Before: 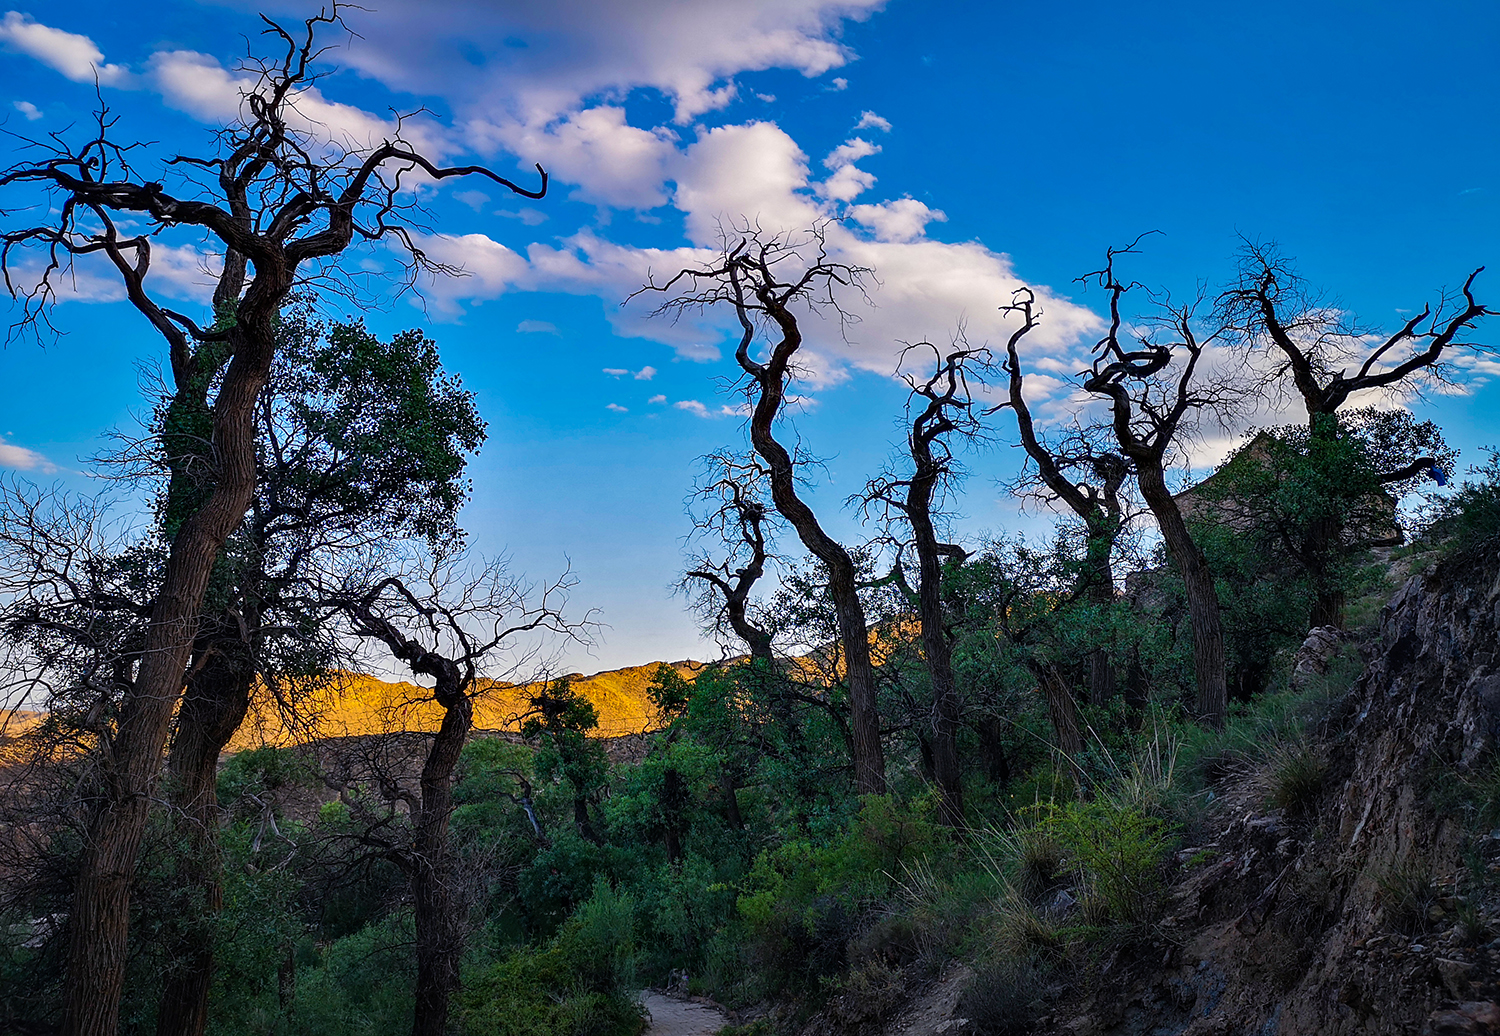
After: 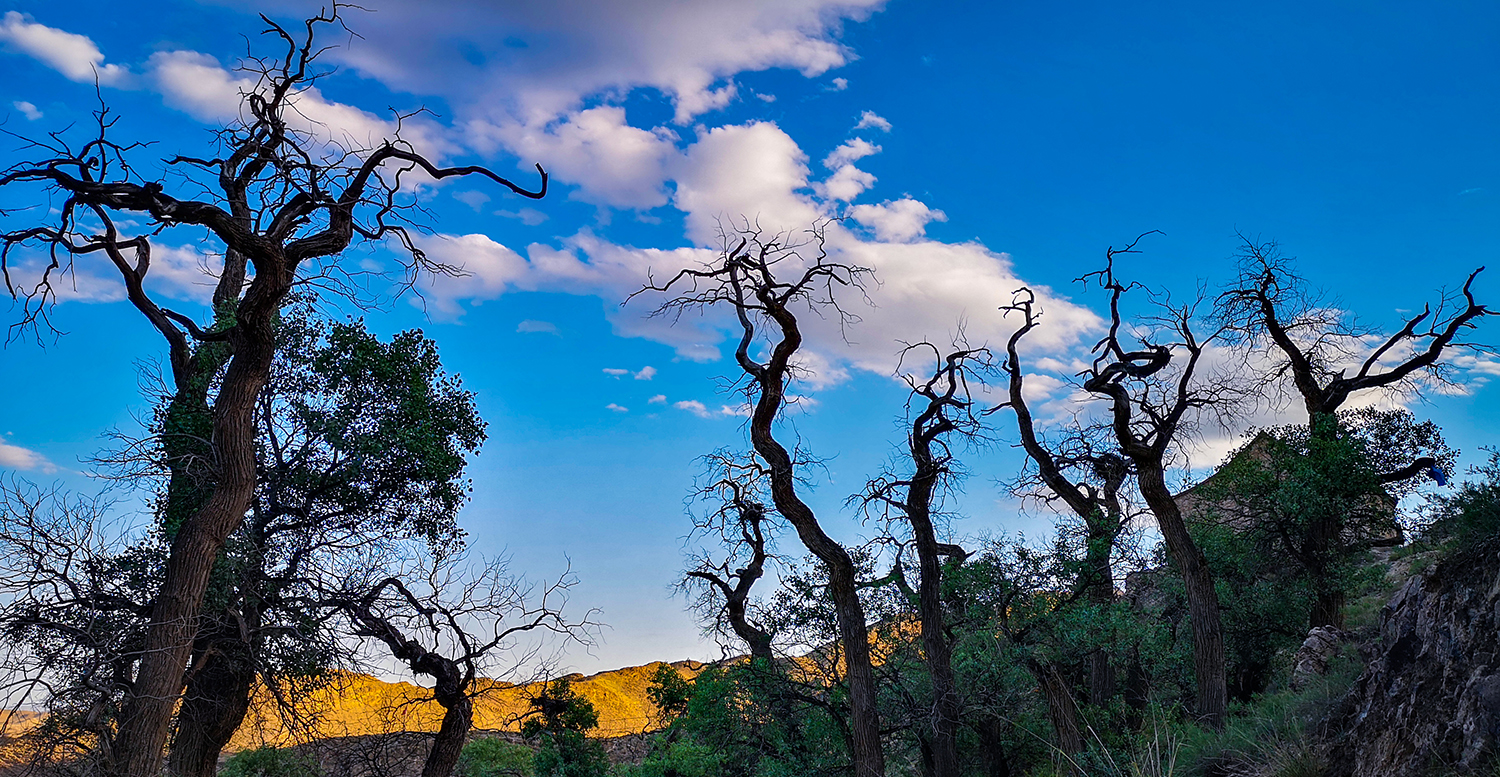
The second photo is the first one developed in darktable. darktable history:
crop: bottom 24.981%
exposure: compensate highlight preservation false
